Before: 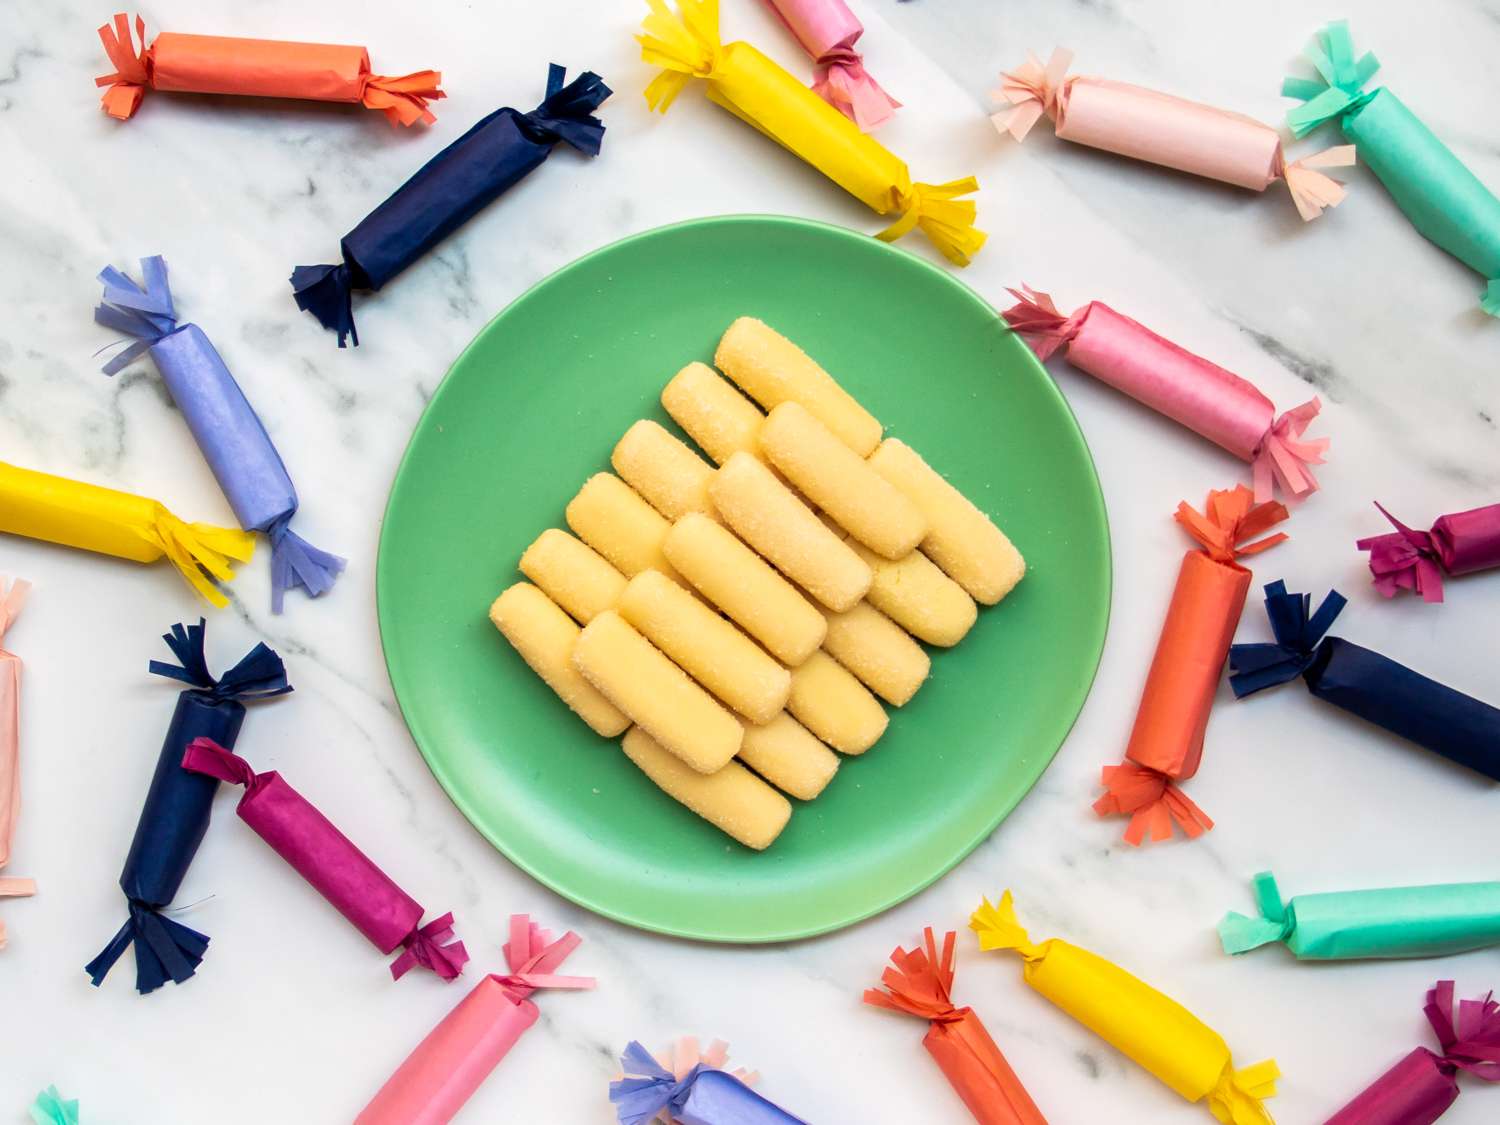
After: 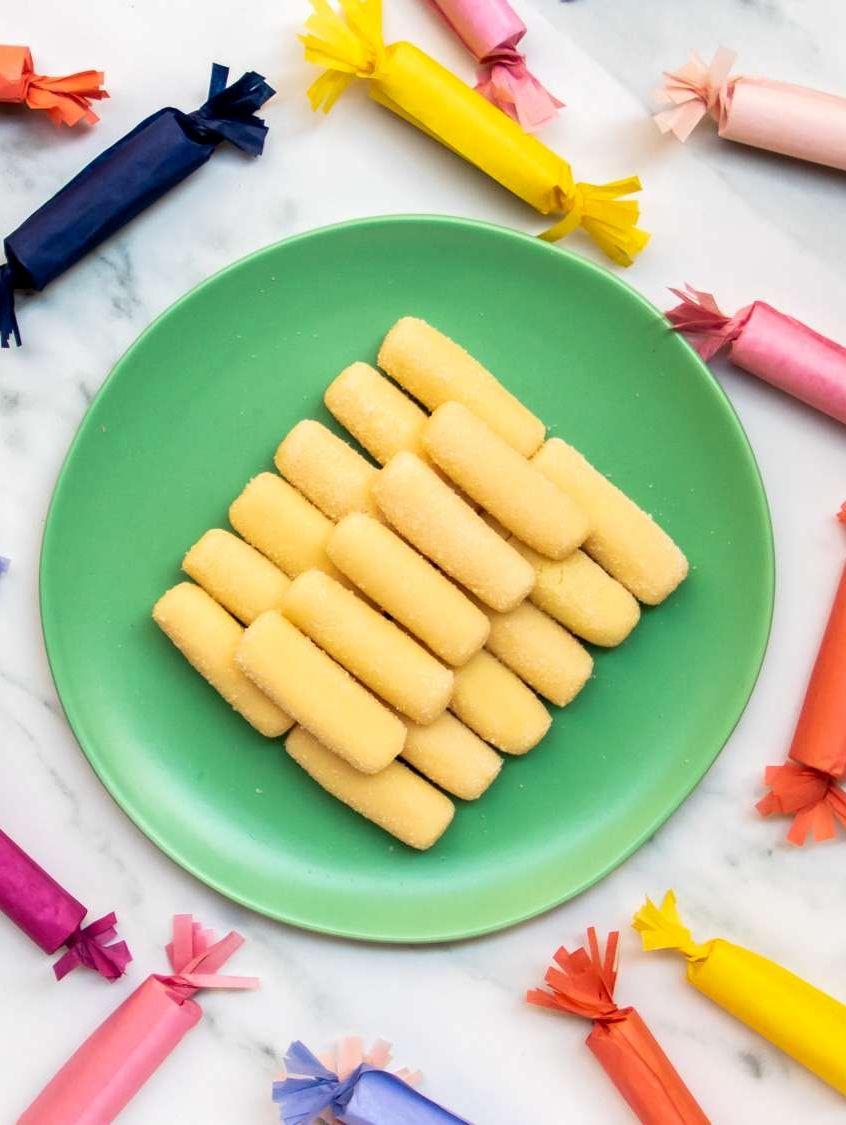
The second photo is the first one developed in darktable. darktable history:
crop and rotate: left 22.516%, right 21.033%
exposure: black level correction 0.002, compensate highlight preservation false
